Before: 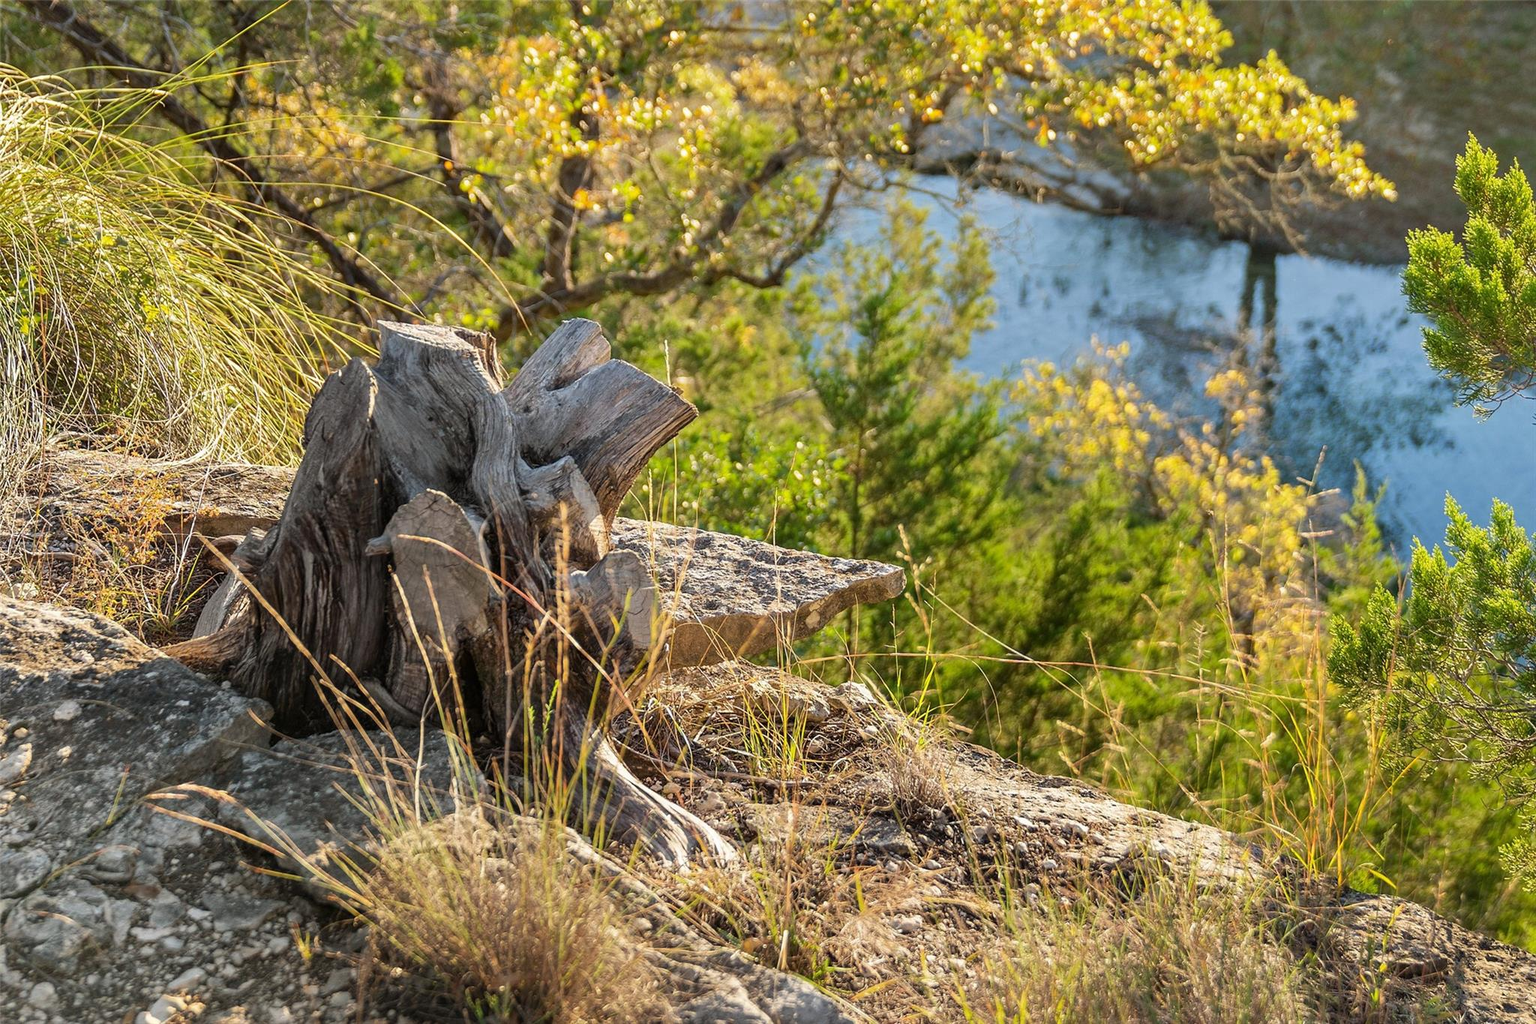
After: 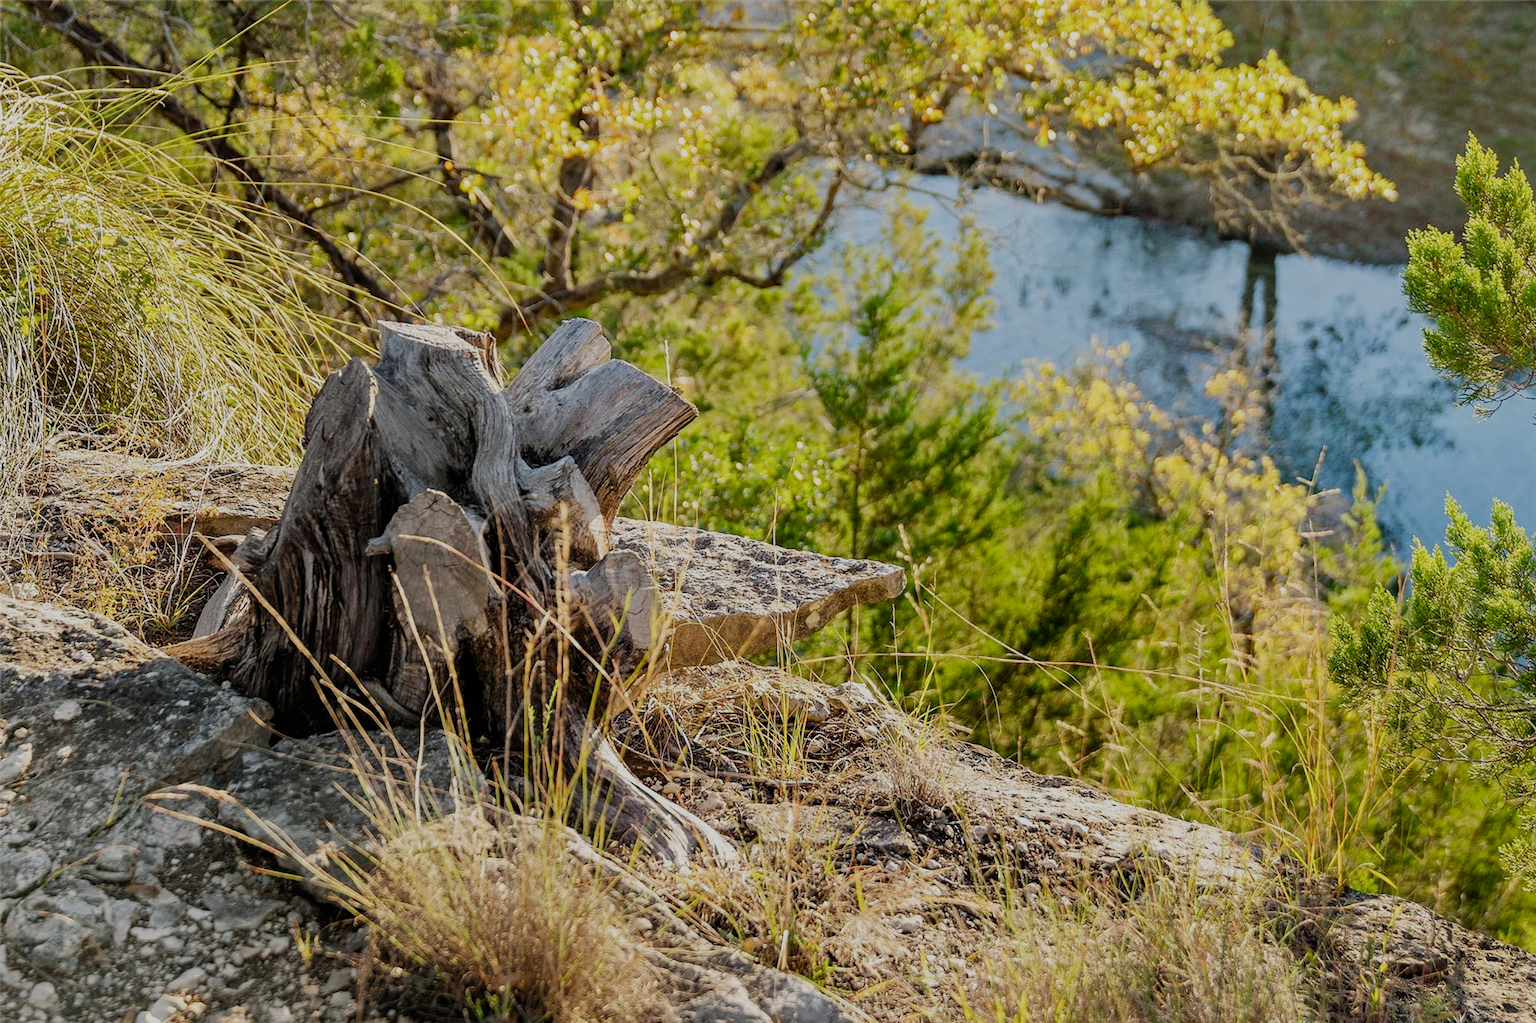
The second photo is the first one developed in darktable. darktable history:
filmic rgb: black relative exposure -7.23 EV, white relative exposure 5.34 EV, threshold 5.95 EV, hardness 3.03, add noise in highlights 0.001, preserve chrominance no, color science v3 (2019), use custom middle-gray values true, contrast in highlights soft, enable highlight reconstruction true
